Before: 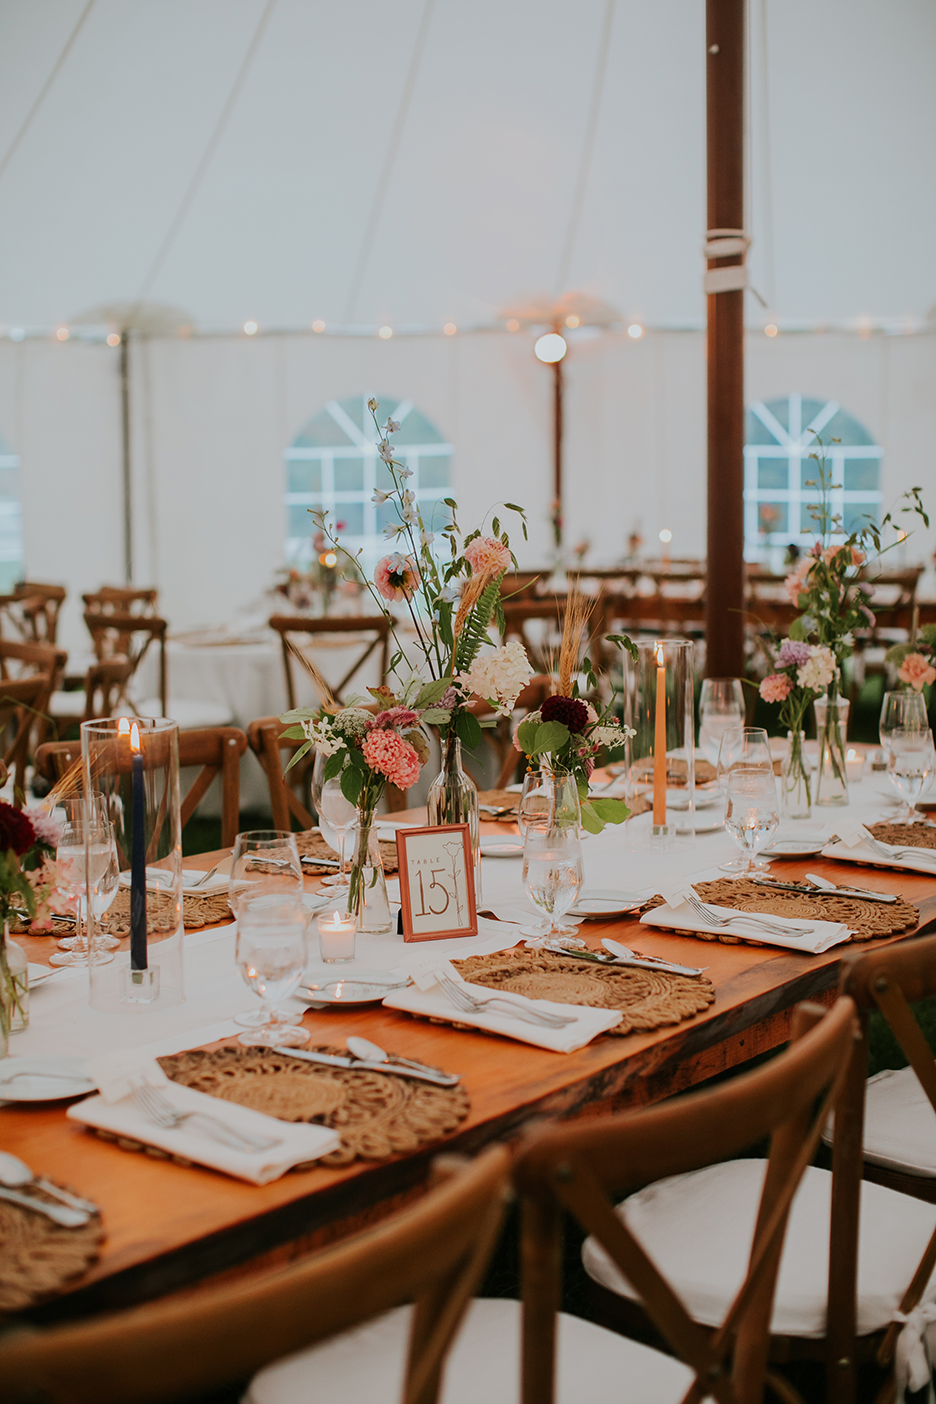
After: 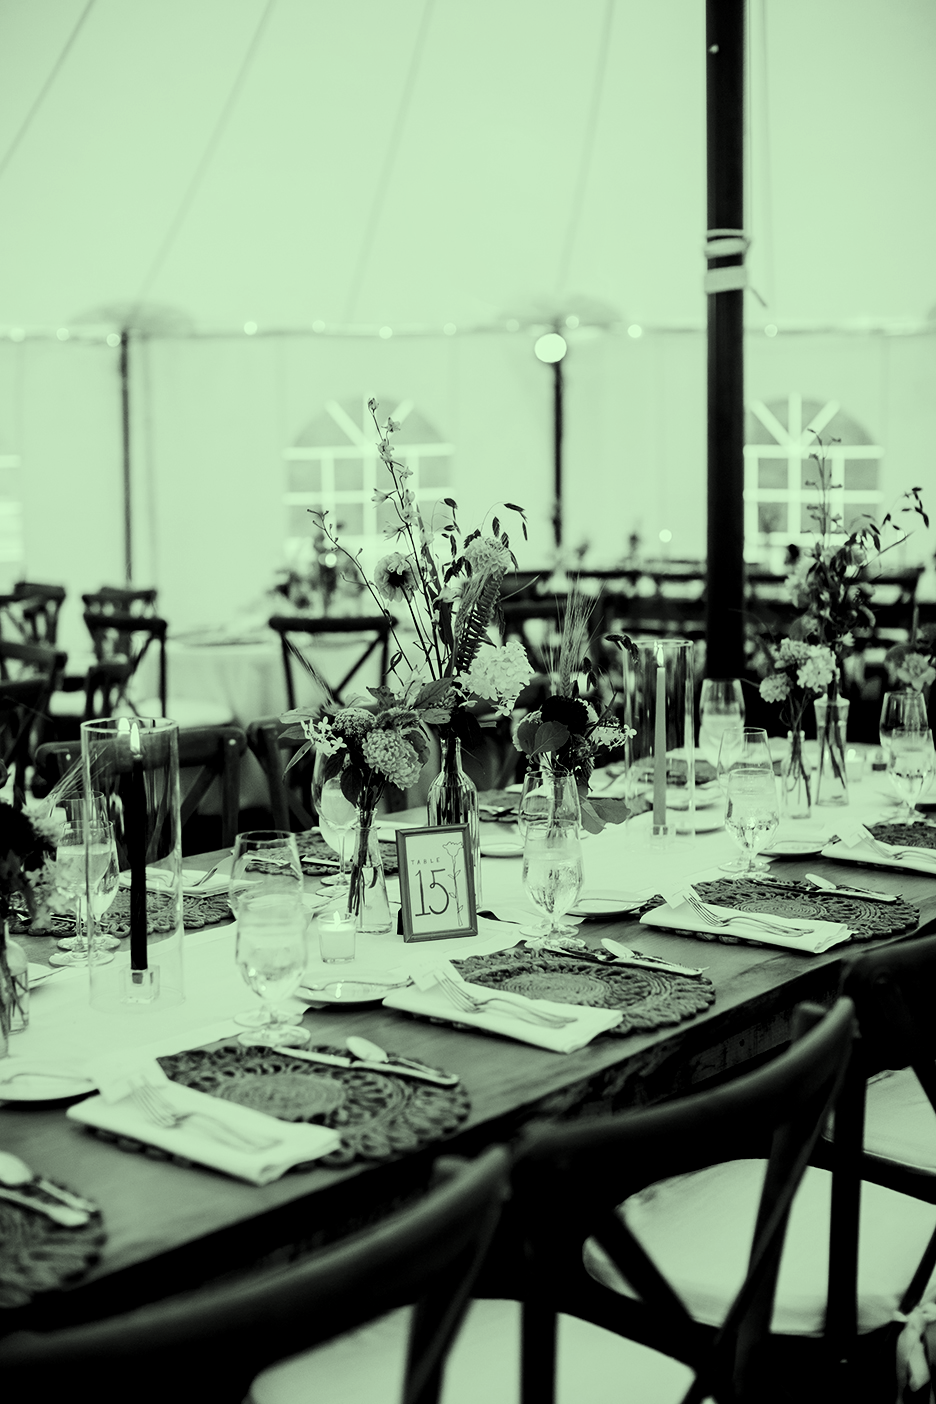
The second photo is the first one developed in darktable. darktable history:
color correction: highlights a* -10.92, highlights b* 9.87, saturation 1.72
color calibration: output gray [0.28, 0.41, 0.31, 0], illuminant same as pipeline (D50), adaptation XYZ, x 0.347, y 0.359, temperature 5016.99 K, saturation algorithm version 1 (2020)
exposure: black level correction 0.03, exposure 0.307 EV, compensate exposure bias true, compensate highlight preservation false
contrast brightness saturation: contrast 0.272
